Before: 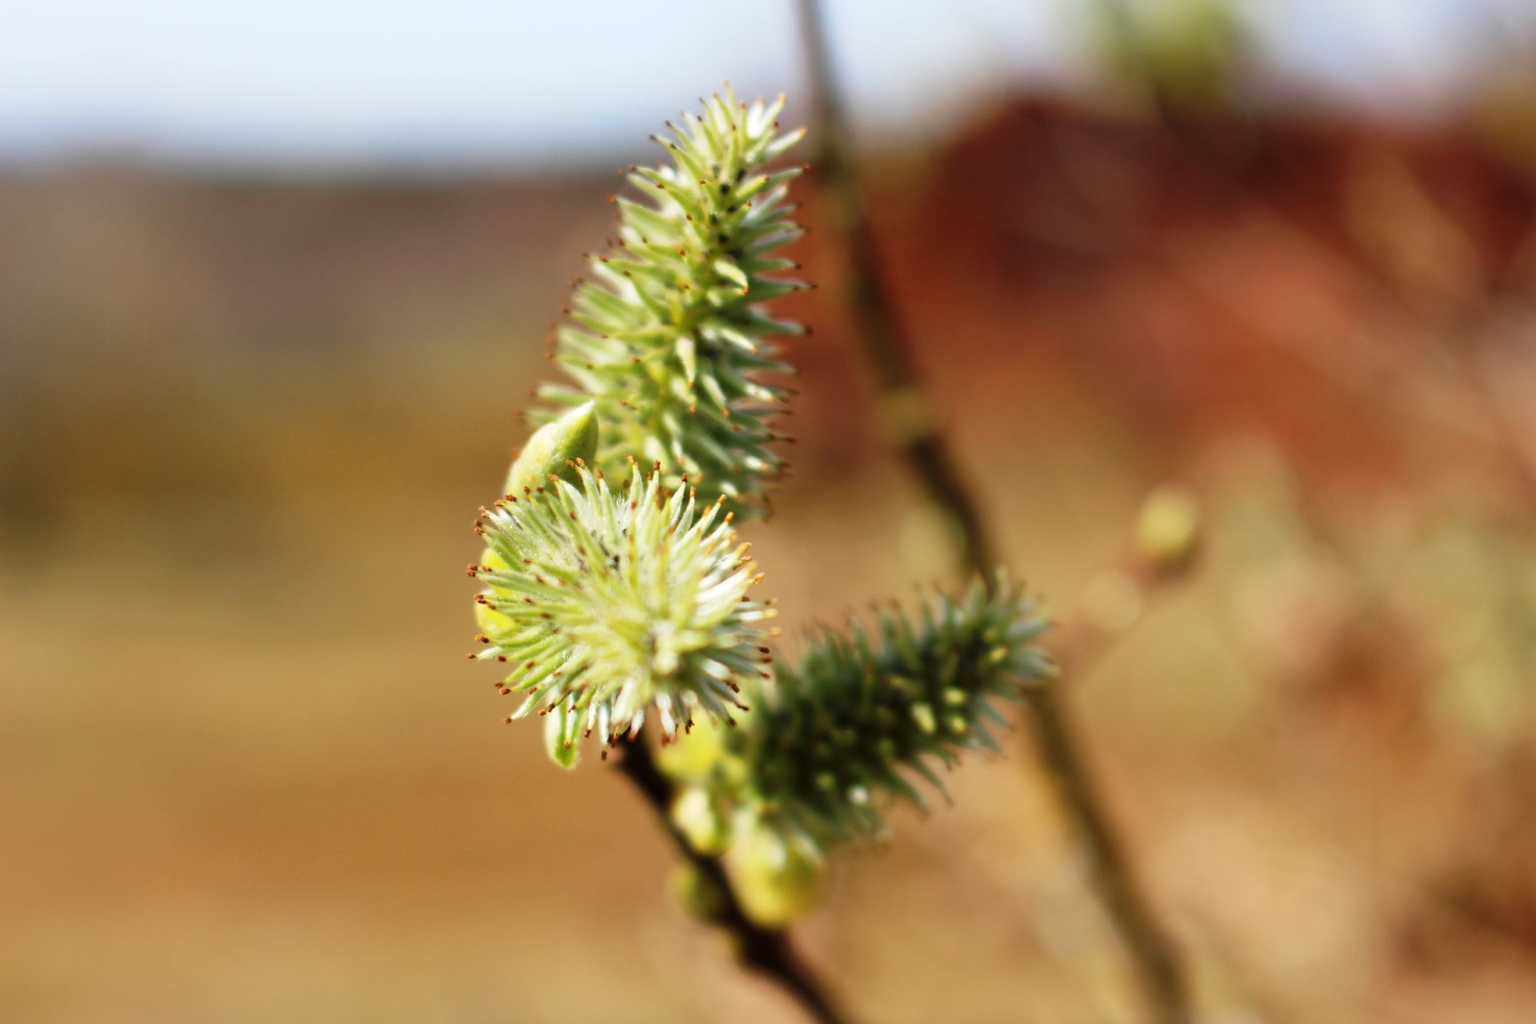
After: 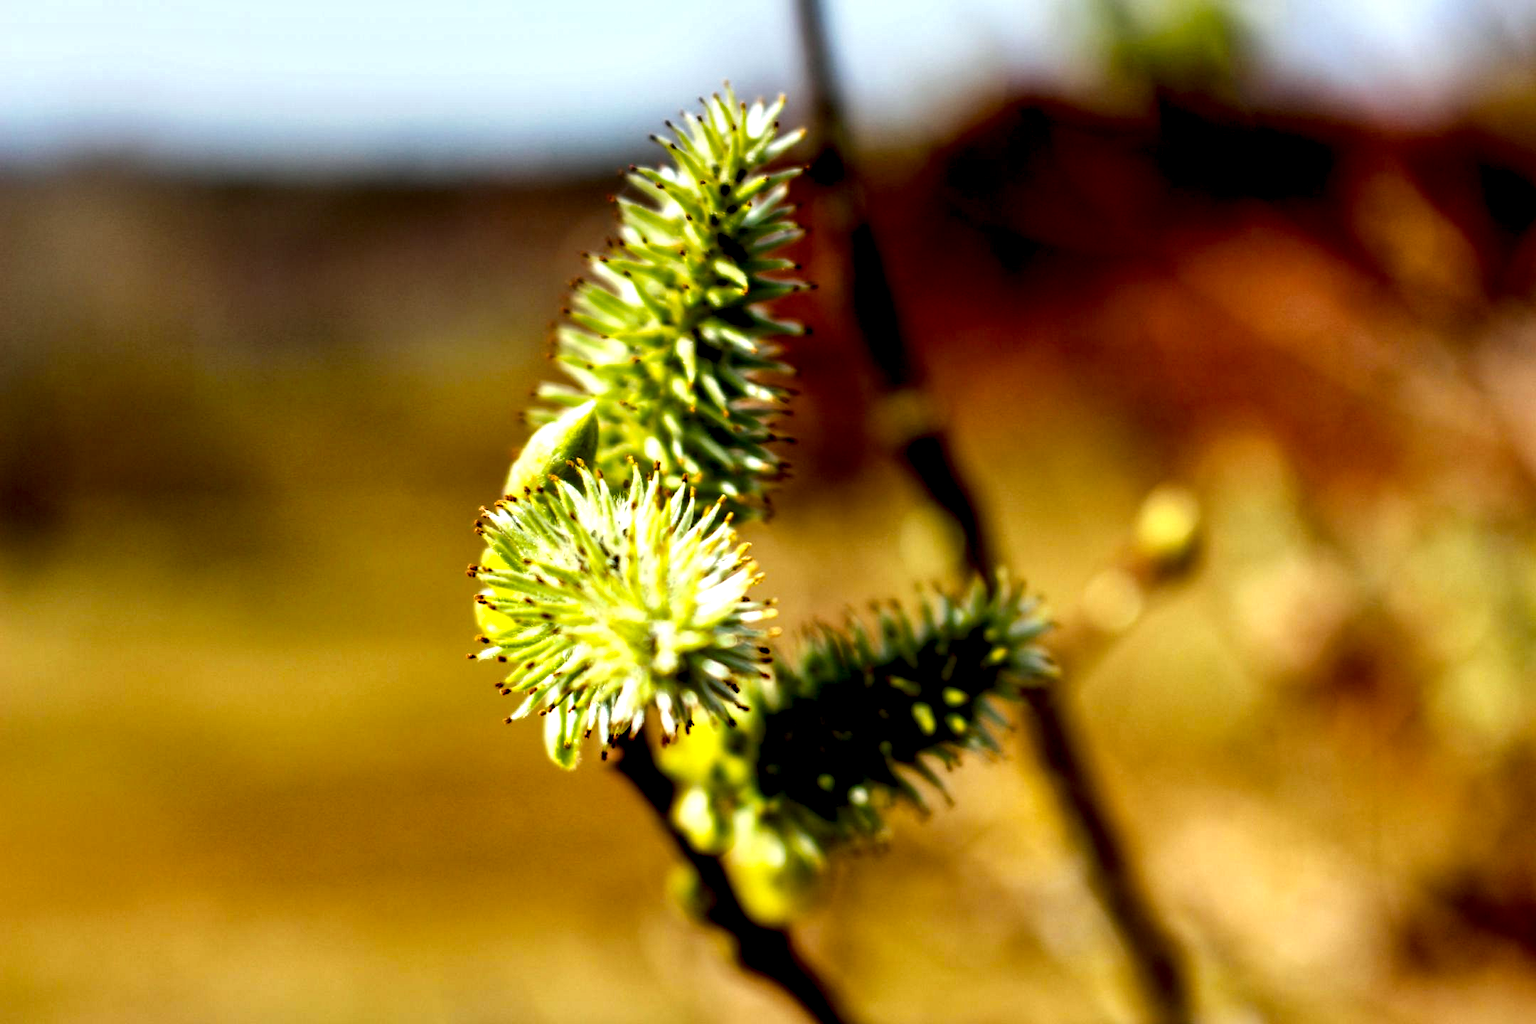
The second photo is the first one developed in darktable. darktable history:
color balance rgb: linear chroma grading › global chroma 15%, perceptual saturation grading › global saturation 30%
local contrast: shadows 185%, detail 225%
shadows and highlights: shadows -20, white point adjustment -2, highlights -35
white balance: red 0.978, blue 0.999
